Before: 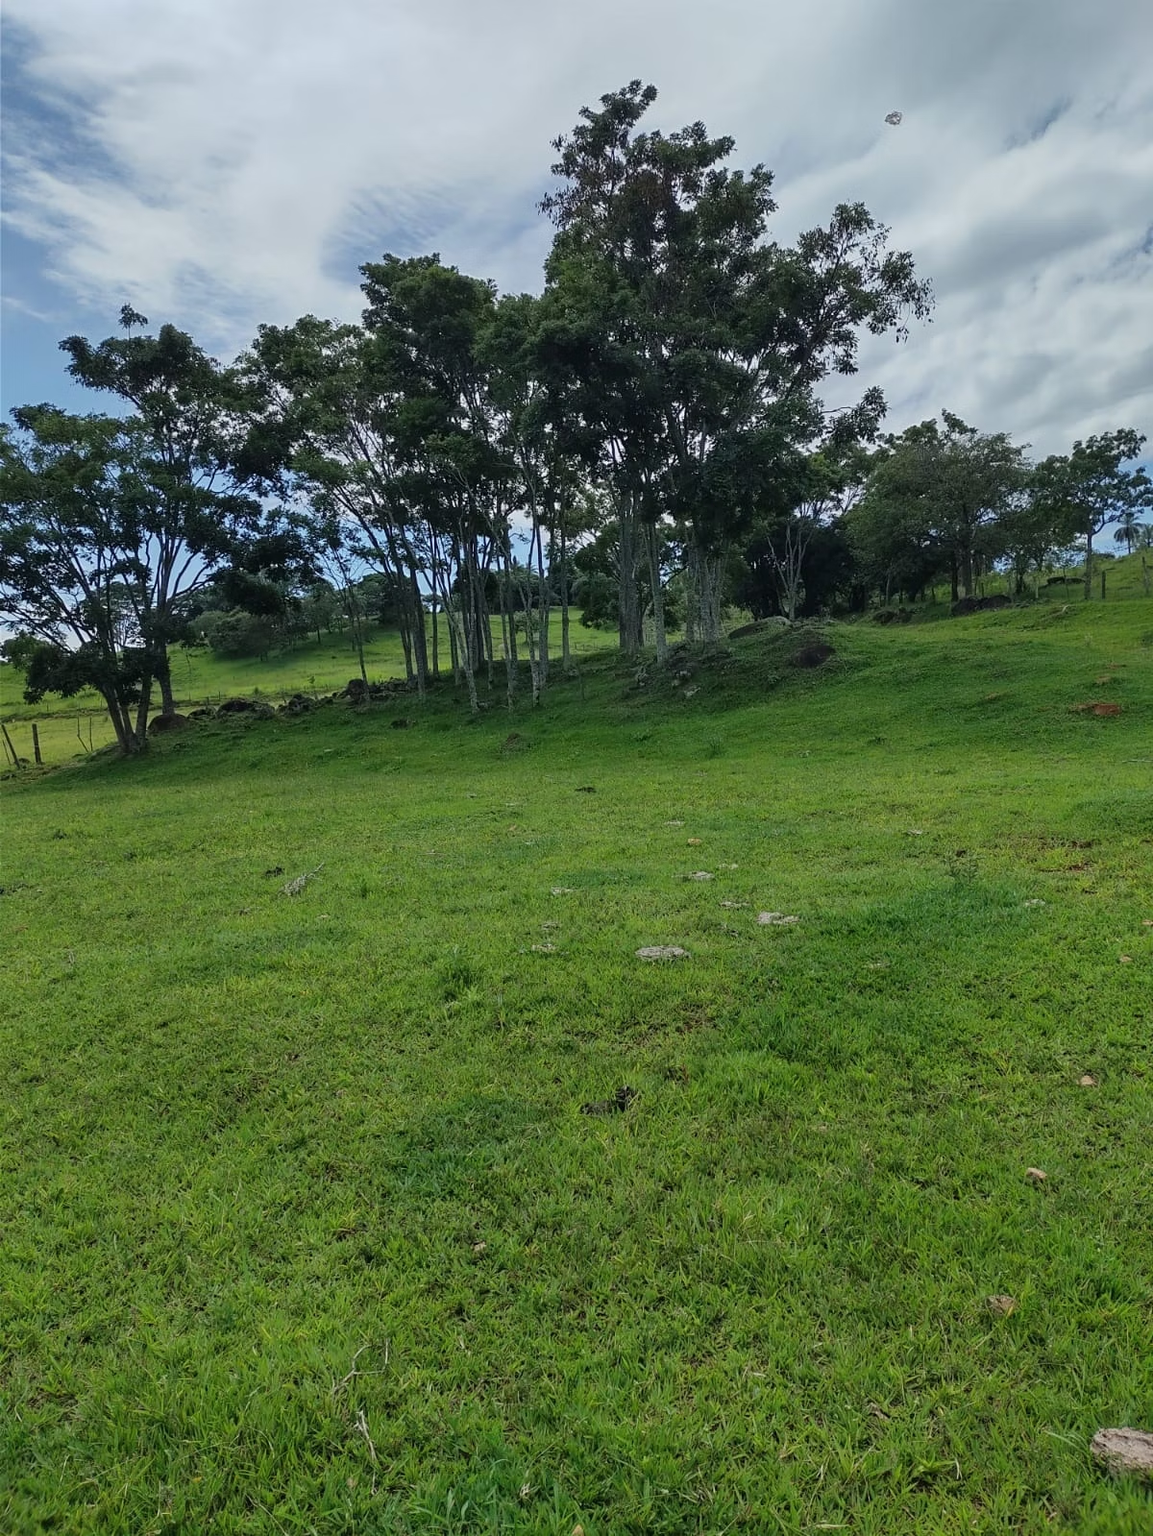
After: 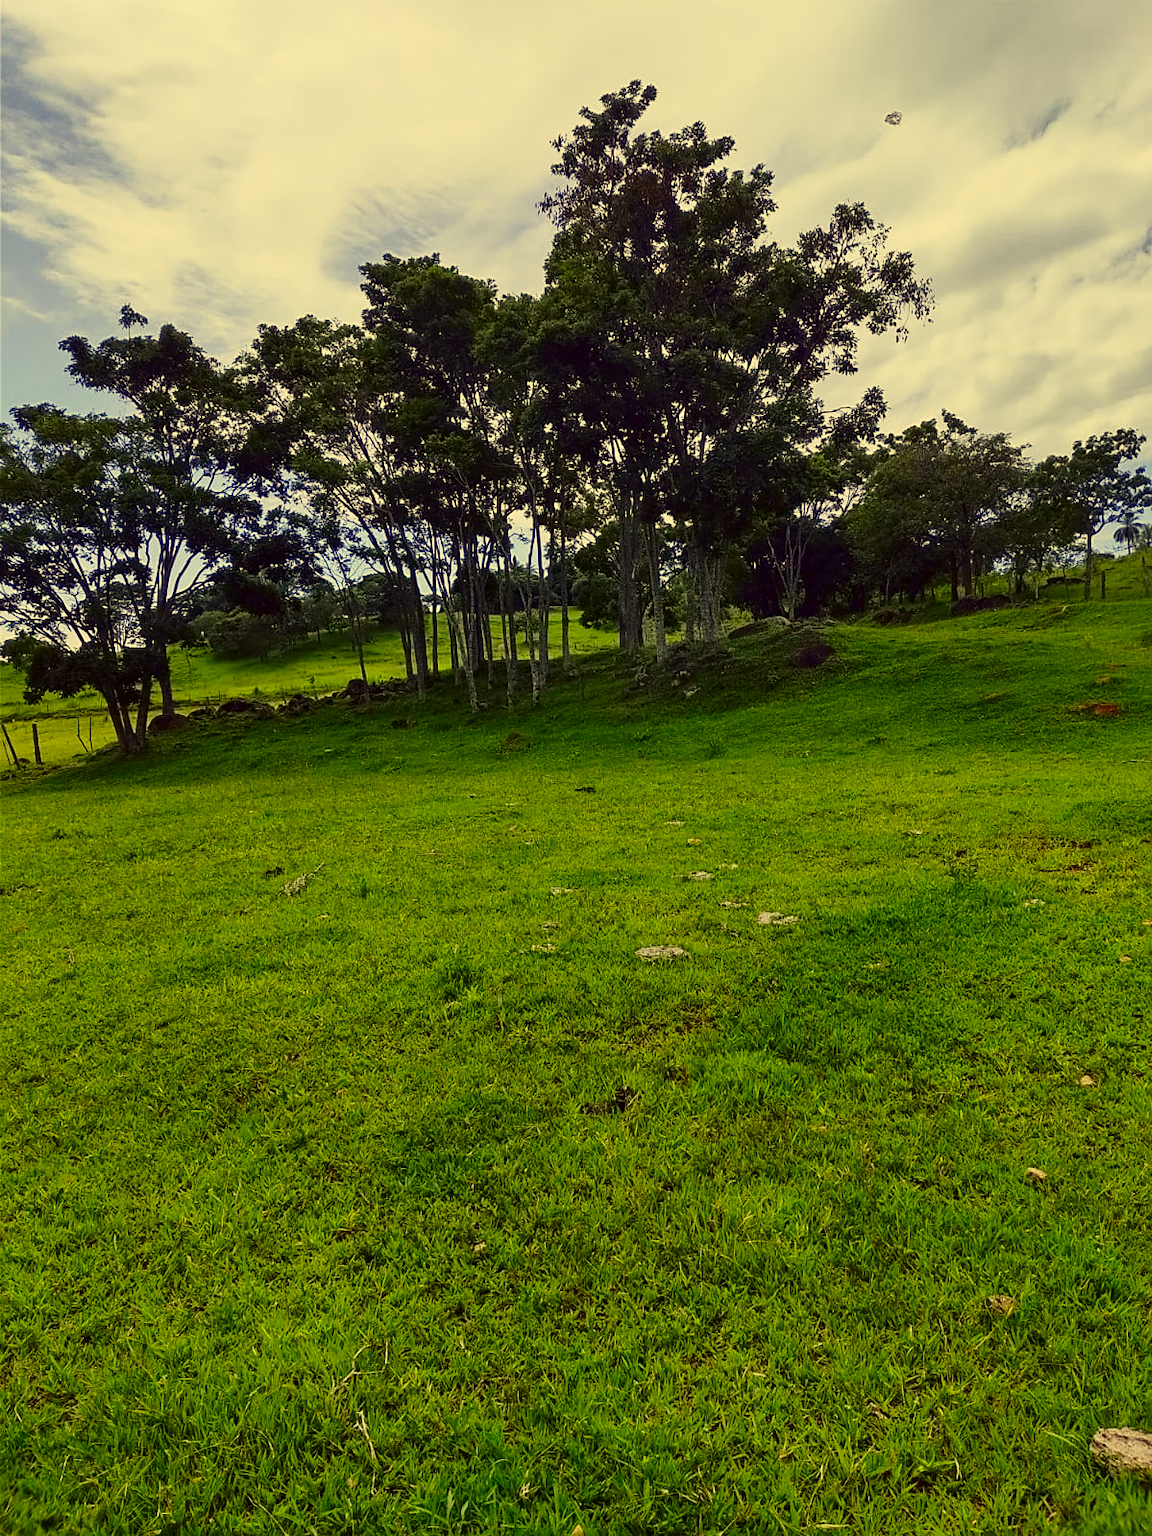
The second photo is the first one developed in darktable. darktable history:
color correction: highlights a* -0.457, highlights b* 39.77, shadows a* 9.25, shadows b* -0.22
sharpen: amount 0.207
base curve: curves: ch0 [(0, 0) (0.204, 0.334) (0.55, 0.733) (1, 1)], preserve colors none
contrast brightness saturation: contrast 0.125, brightness -0.235, saturation 0.15
